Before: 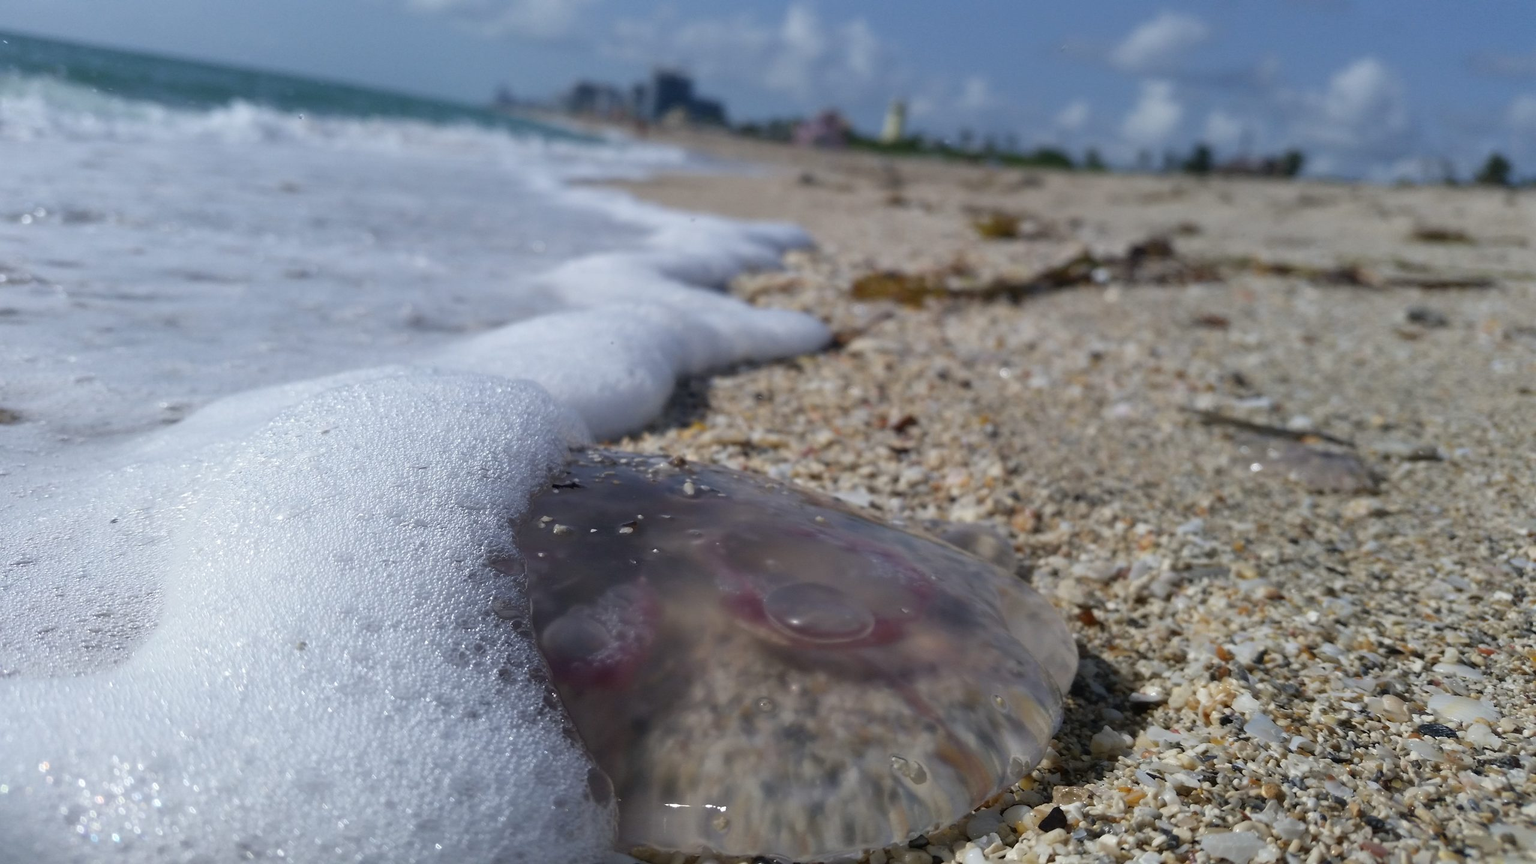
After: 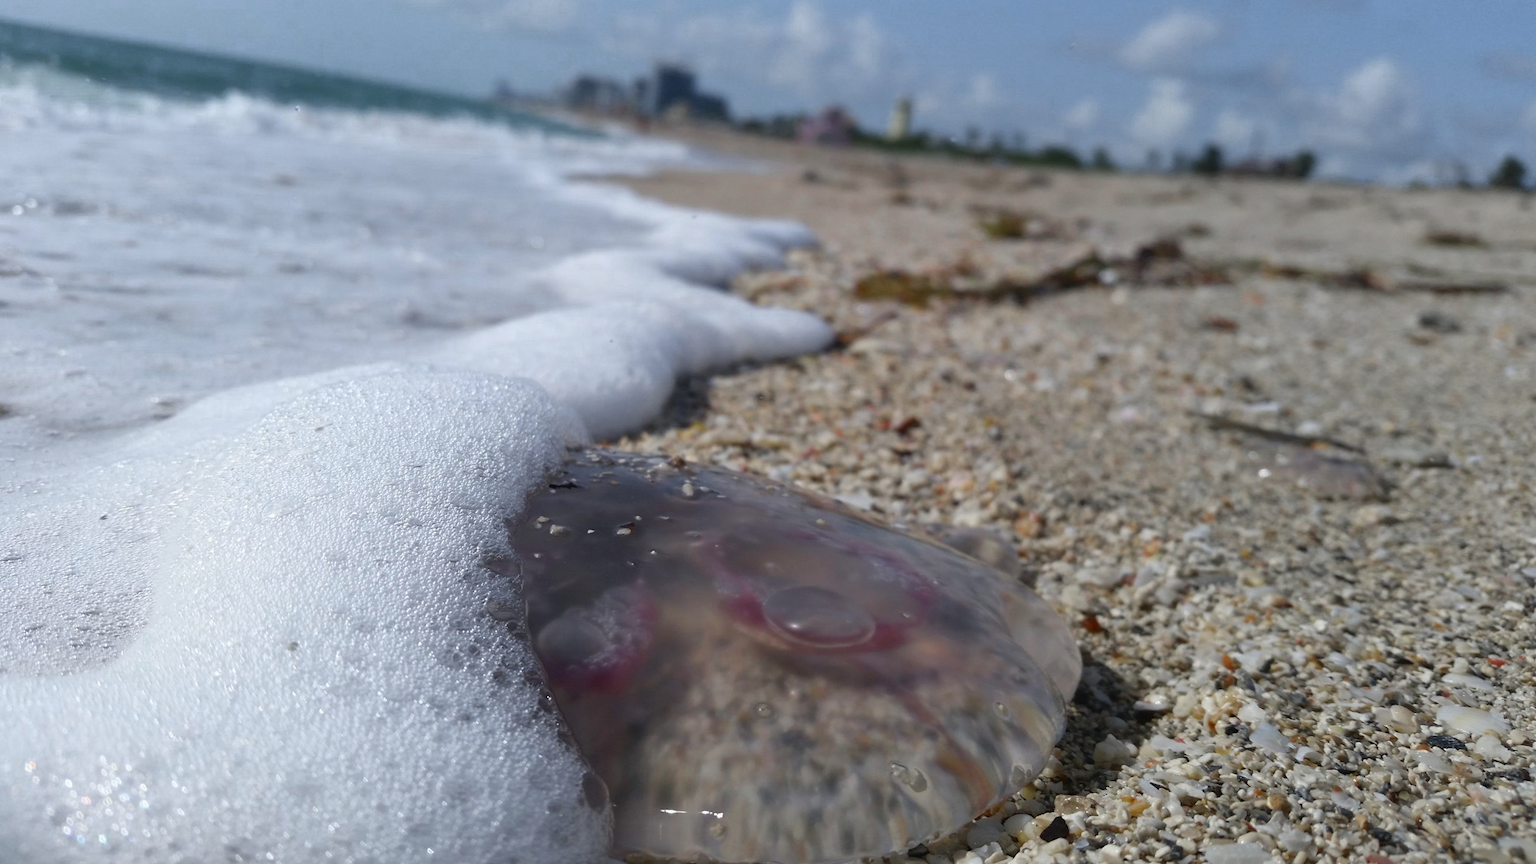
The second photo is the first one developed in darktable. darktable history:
crop and rotate: angle -0.5°
color zones: curves: ch0 [(0, 0.466) (0.128, 0.466) (0.25, 0.5) (0.375, 0.456) (0.5, 0.5) (0.625, 0.5) (0.737, 0.652) (0.875, 0.5)]; ch1 [(0, 0.603) (0.125, 0.618) (0.261, 0.348) (0.372, 0.353) (0.497, 0.363) (0.611, 0.45) (0.731, 0.427) (0.875, 0.518) (0.998, 0.652)]; ch2 [(0, 0.559) (0.125, 0.451) (0.253, 0.564) (0.37, 0.578) (0.5, 0.466) (0.625, 0.471) (0.731, 0.471) (0.88, 0.485)]
contrast brightness saturation: contrast -0.02, brightness -0.01, saturation 0.03
